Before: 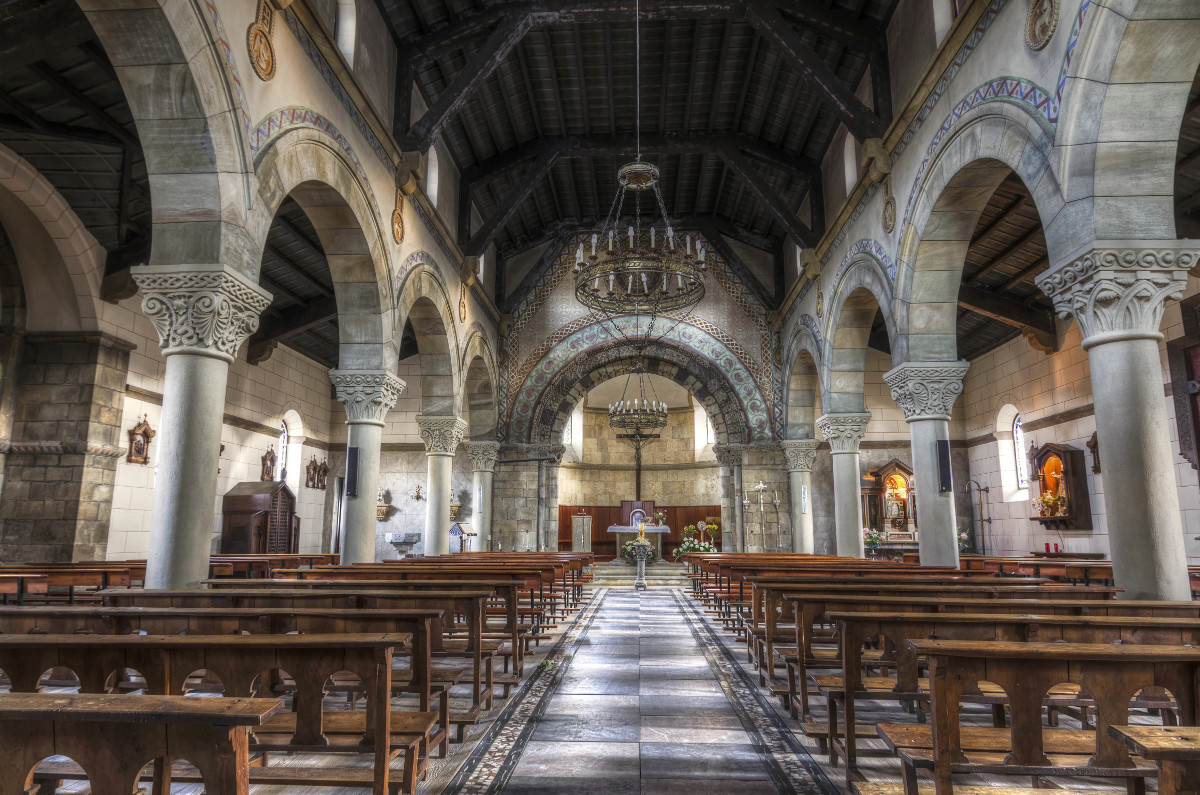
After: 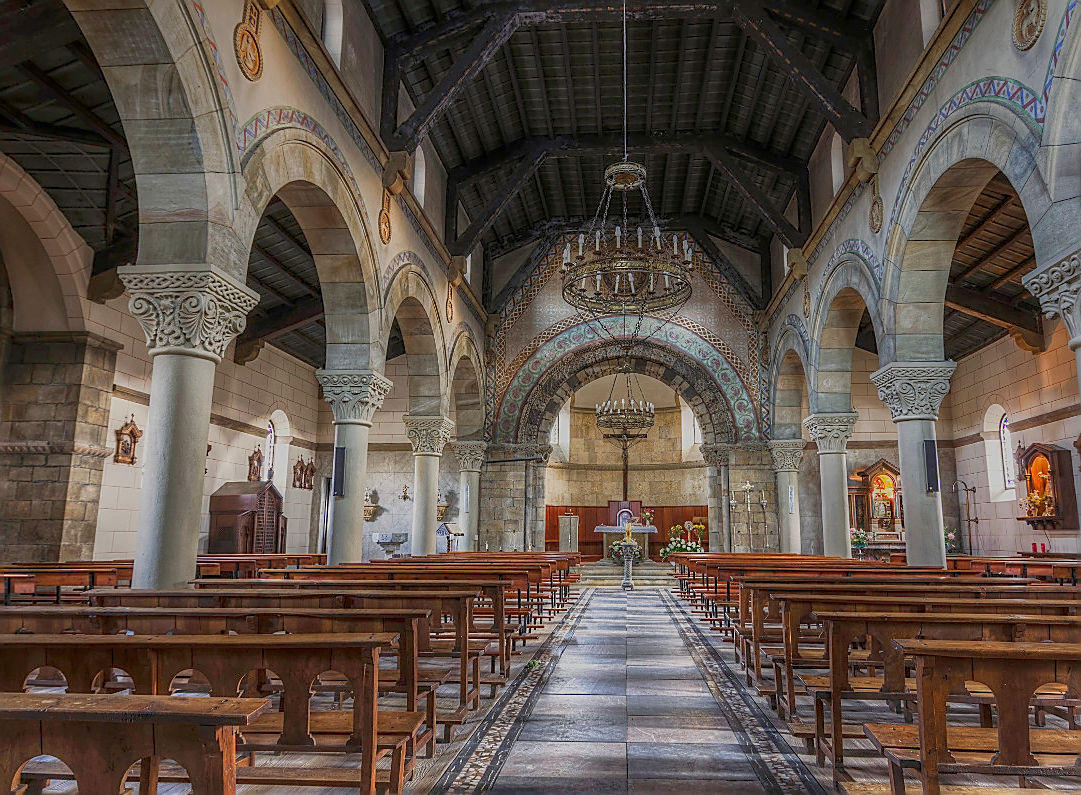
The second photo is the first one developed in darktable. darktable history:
color balance rgb: contrast -30%
crop and rotate: left 1.088%, right 8.807%
exposure: compensate highlight preservation false
contrast brightness saturation: contrast 0.03, brightness -0.04
sharpen: radius 1.4, amount 1.25, threshold 0.7
